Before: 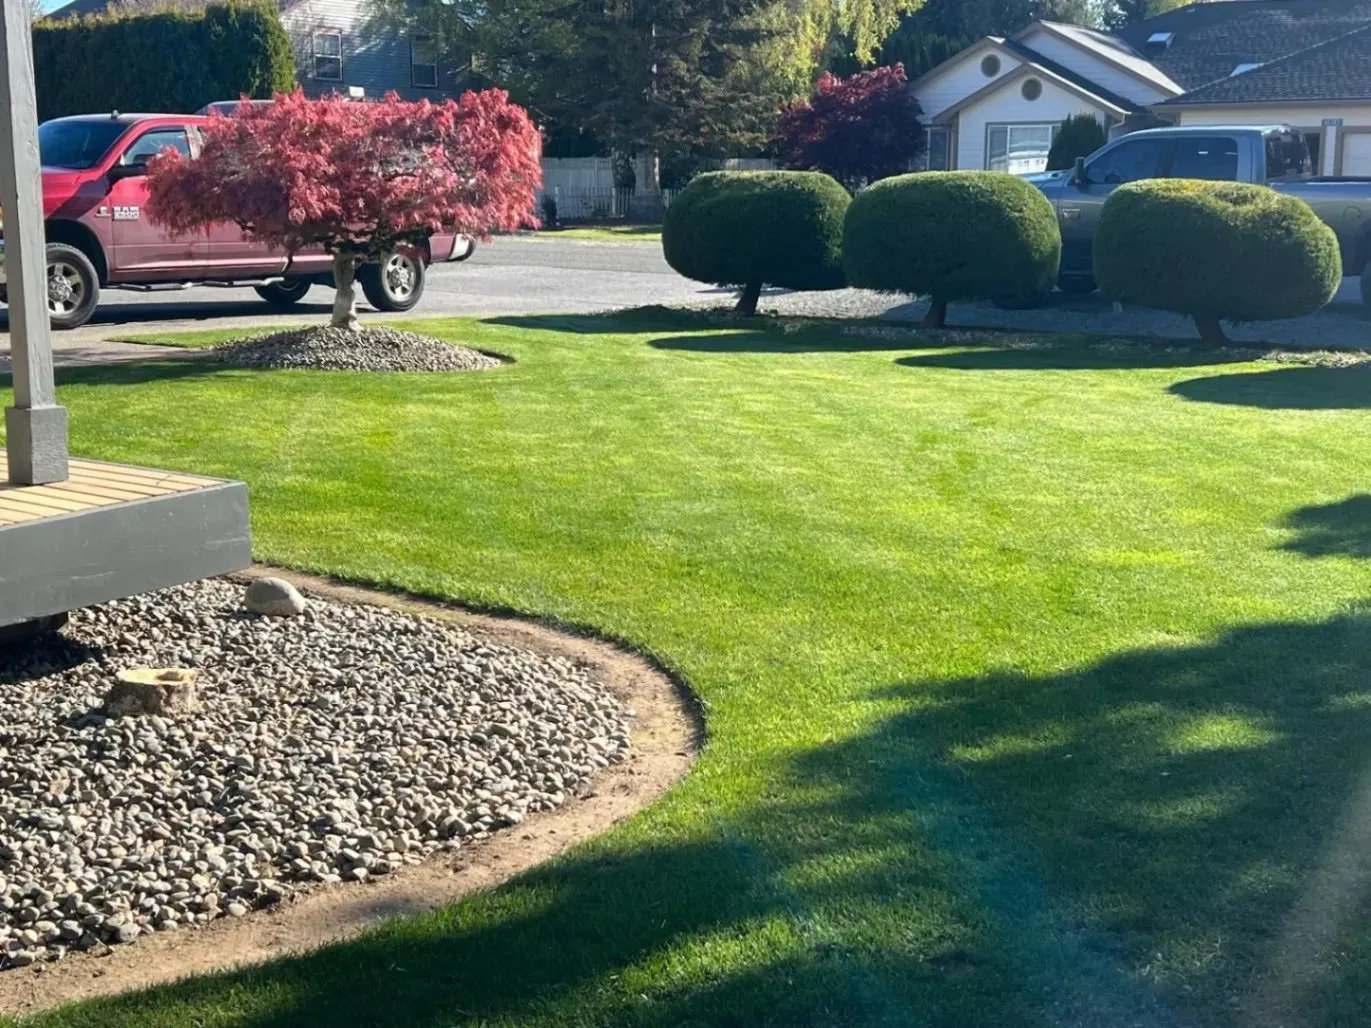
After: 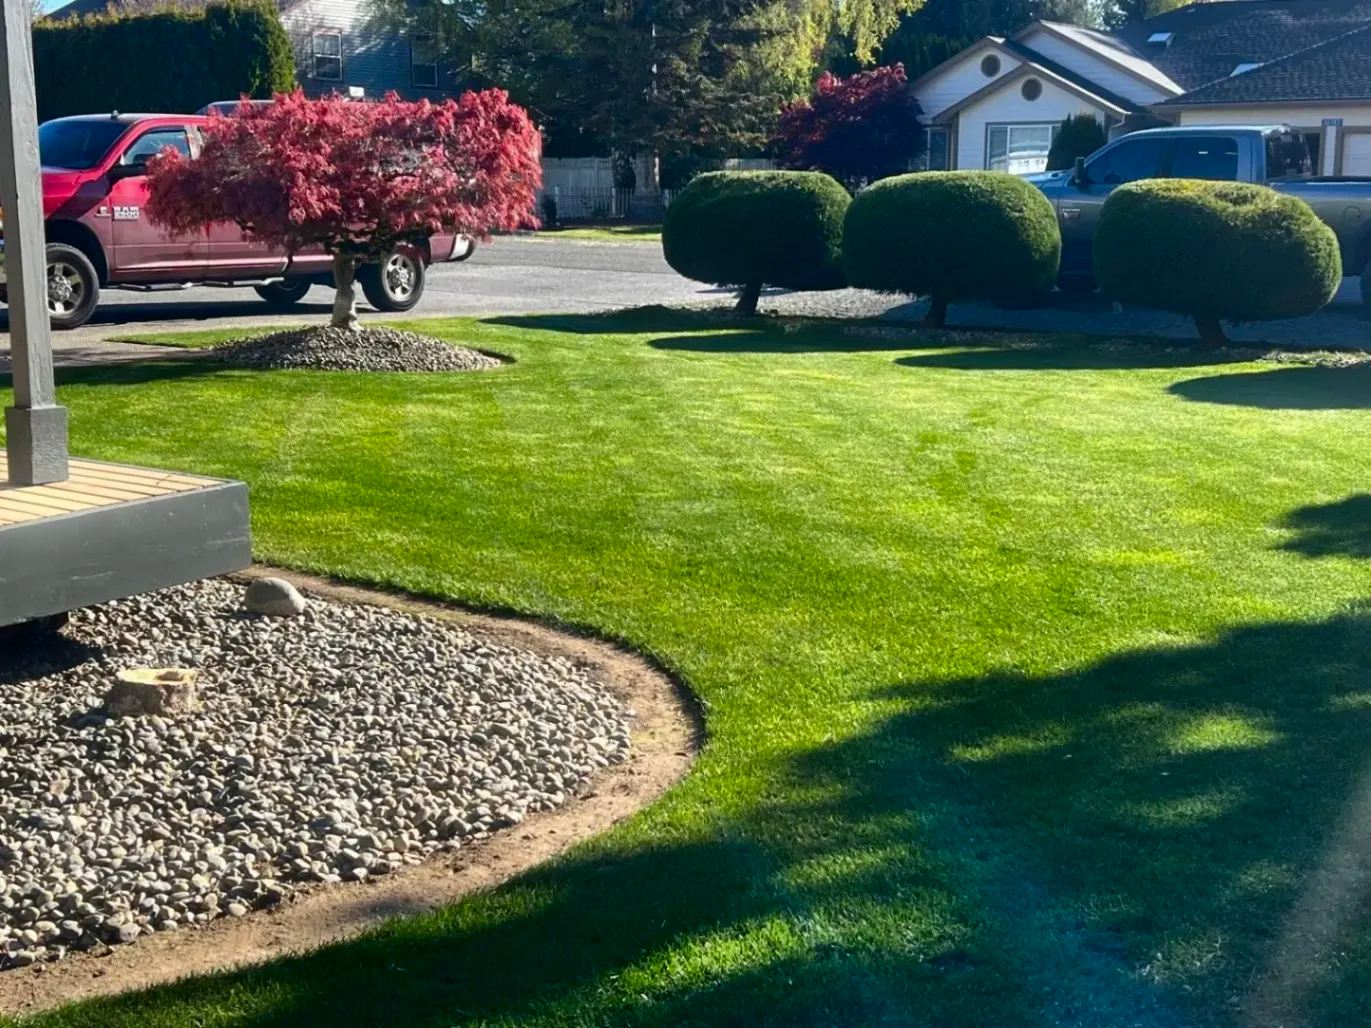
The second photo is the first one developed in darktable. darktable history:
contrast brightness saturation: brightness -0.2, saturation 0.08
shadows and highlights: highlights color adjustment 0%, low approximation 0.01, soften with gaussian
bloom: size 5%, threshold 95%, strength 15%
